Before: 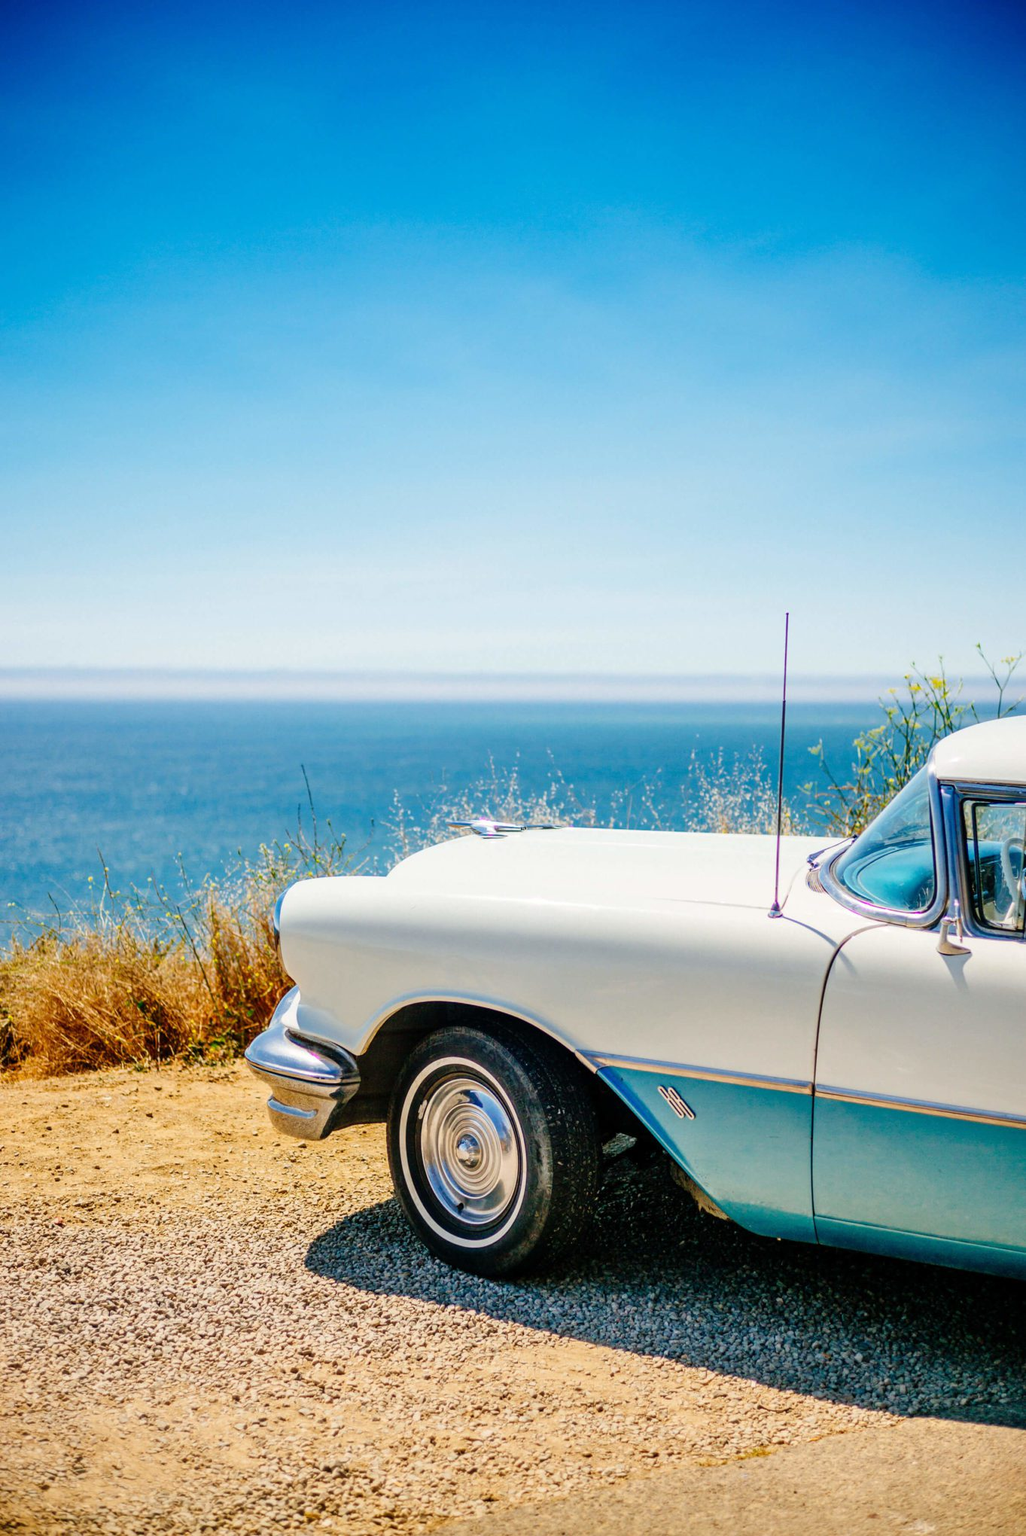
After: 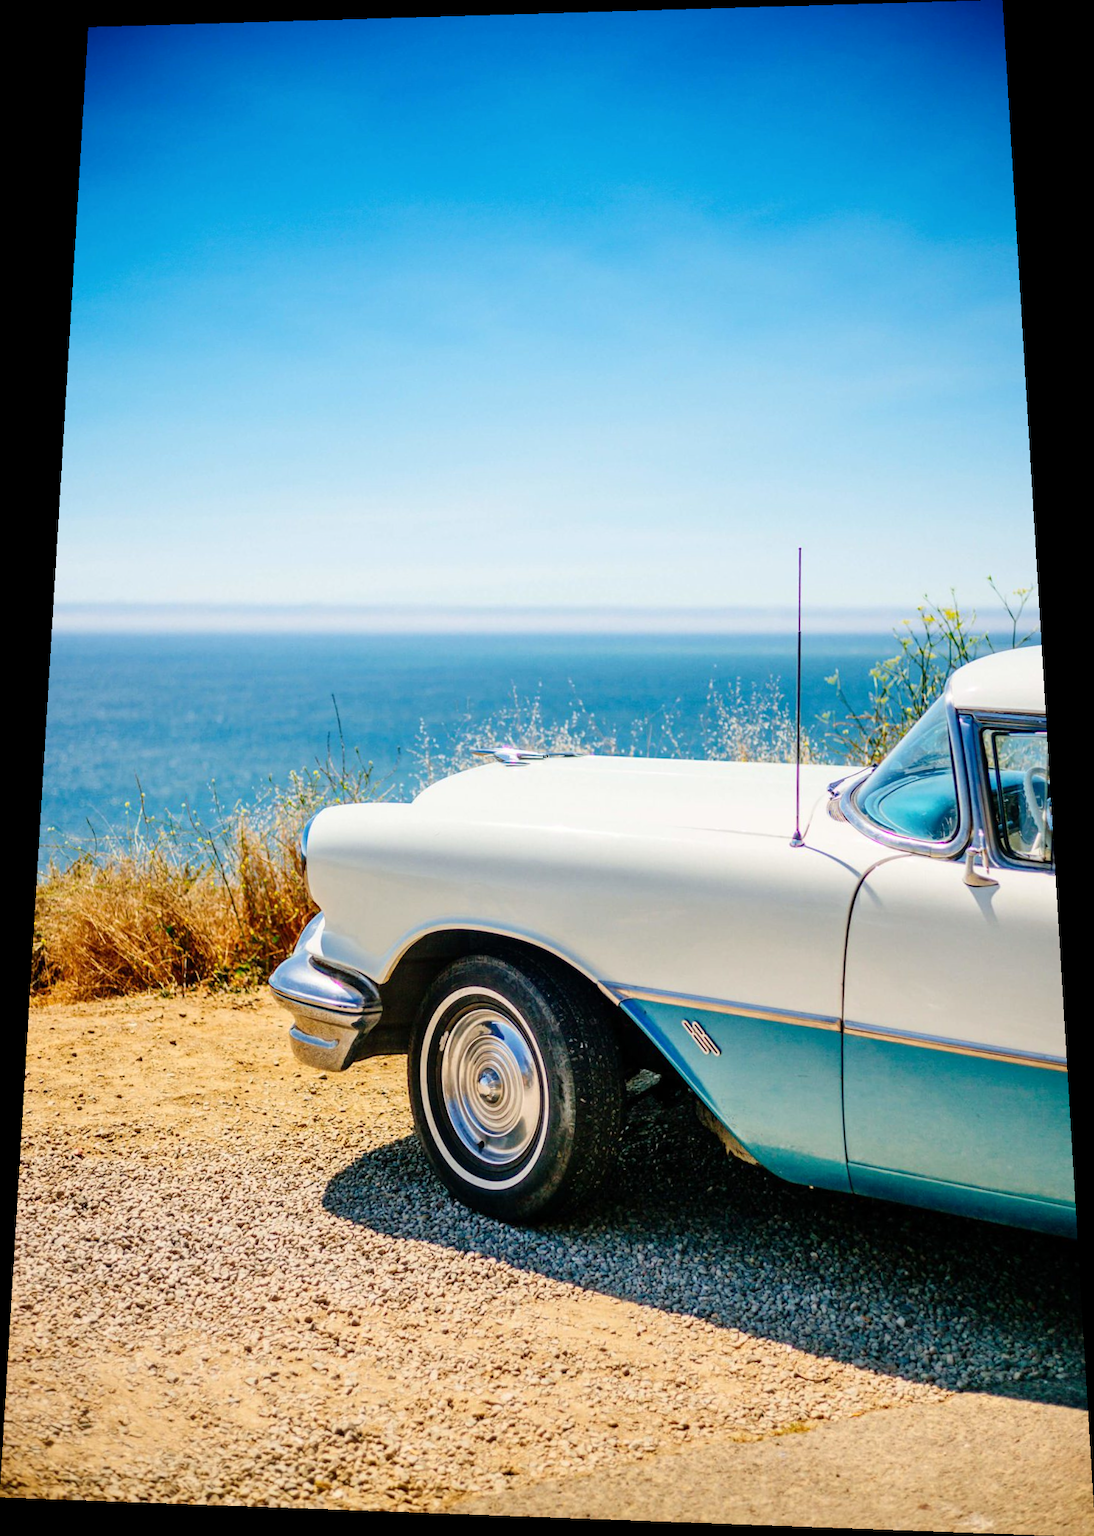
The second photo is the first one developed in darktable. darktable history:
contrast brightness saturation: contrast 0.1, brightness 0.02, saturation 0.02
rotate and perspective: rotation 0.128°, lens shift (vertical) -0.181, lens shift (horizontal) -0.044, shear 0.001, automatic cropping off
